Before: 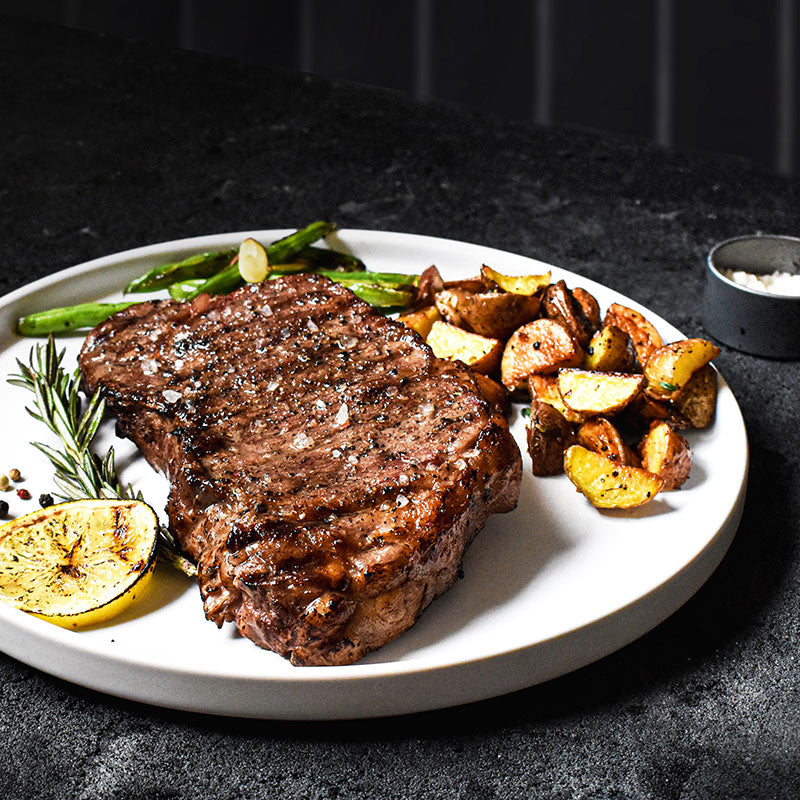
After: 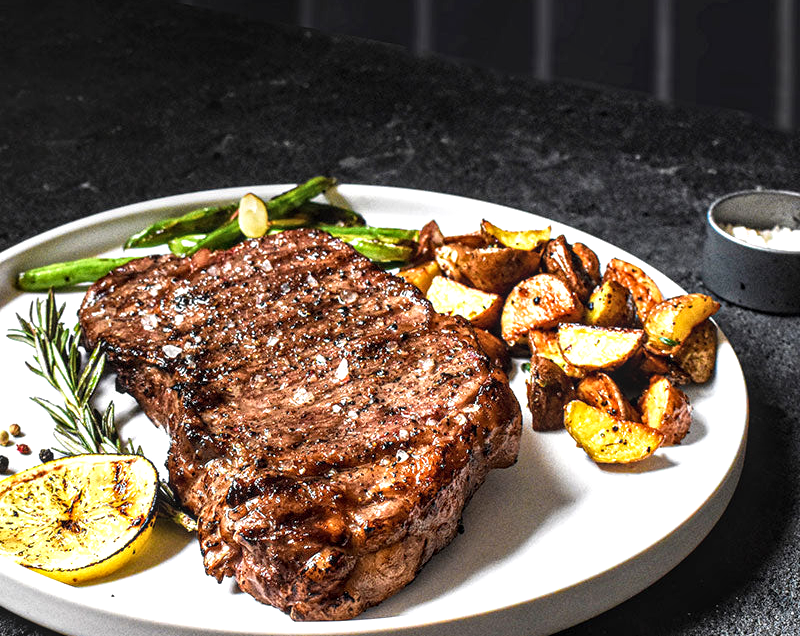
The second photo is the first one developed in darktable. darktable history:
crop and rotate: top 5.655%, bottom 14.779%
local contrast: detail 130%
exposure: black level correction 0, exposure 0.399 EV, compensate highlight preservation false
